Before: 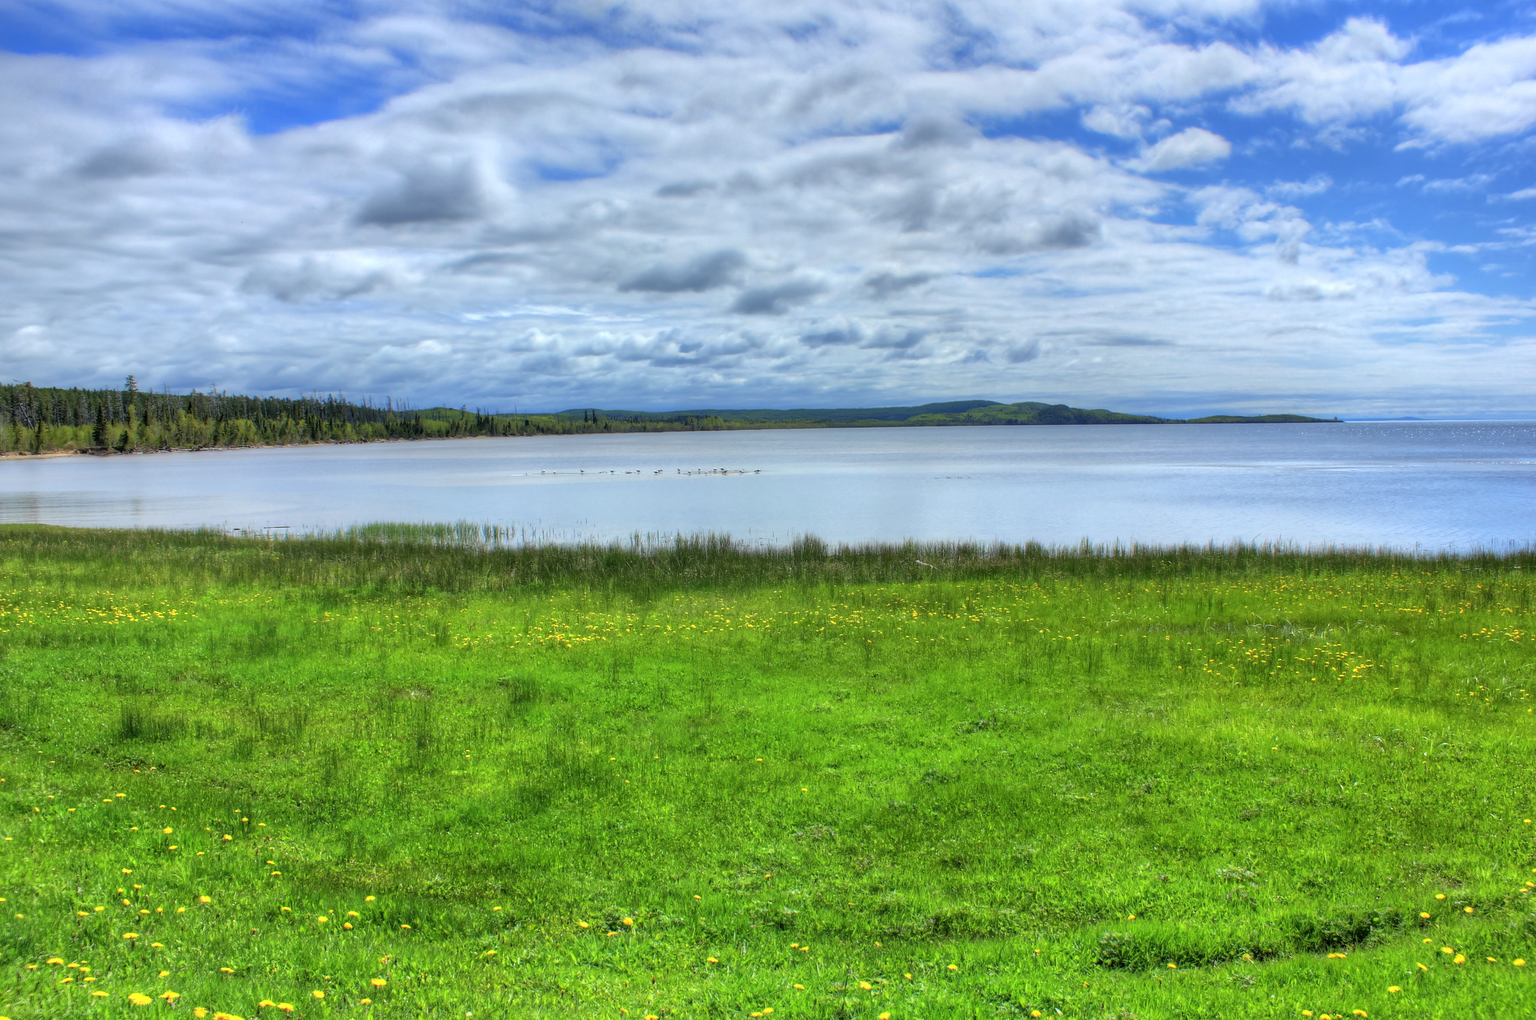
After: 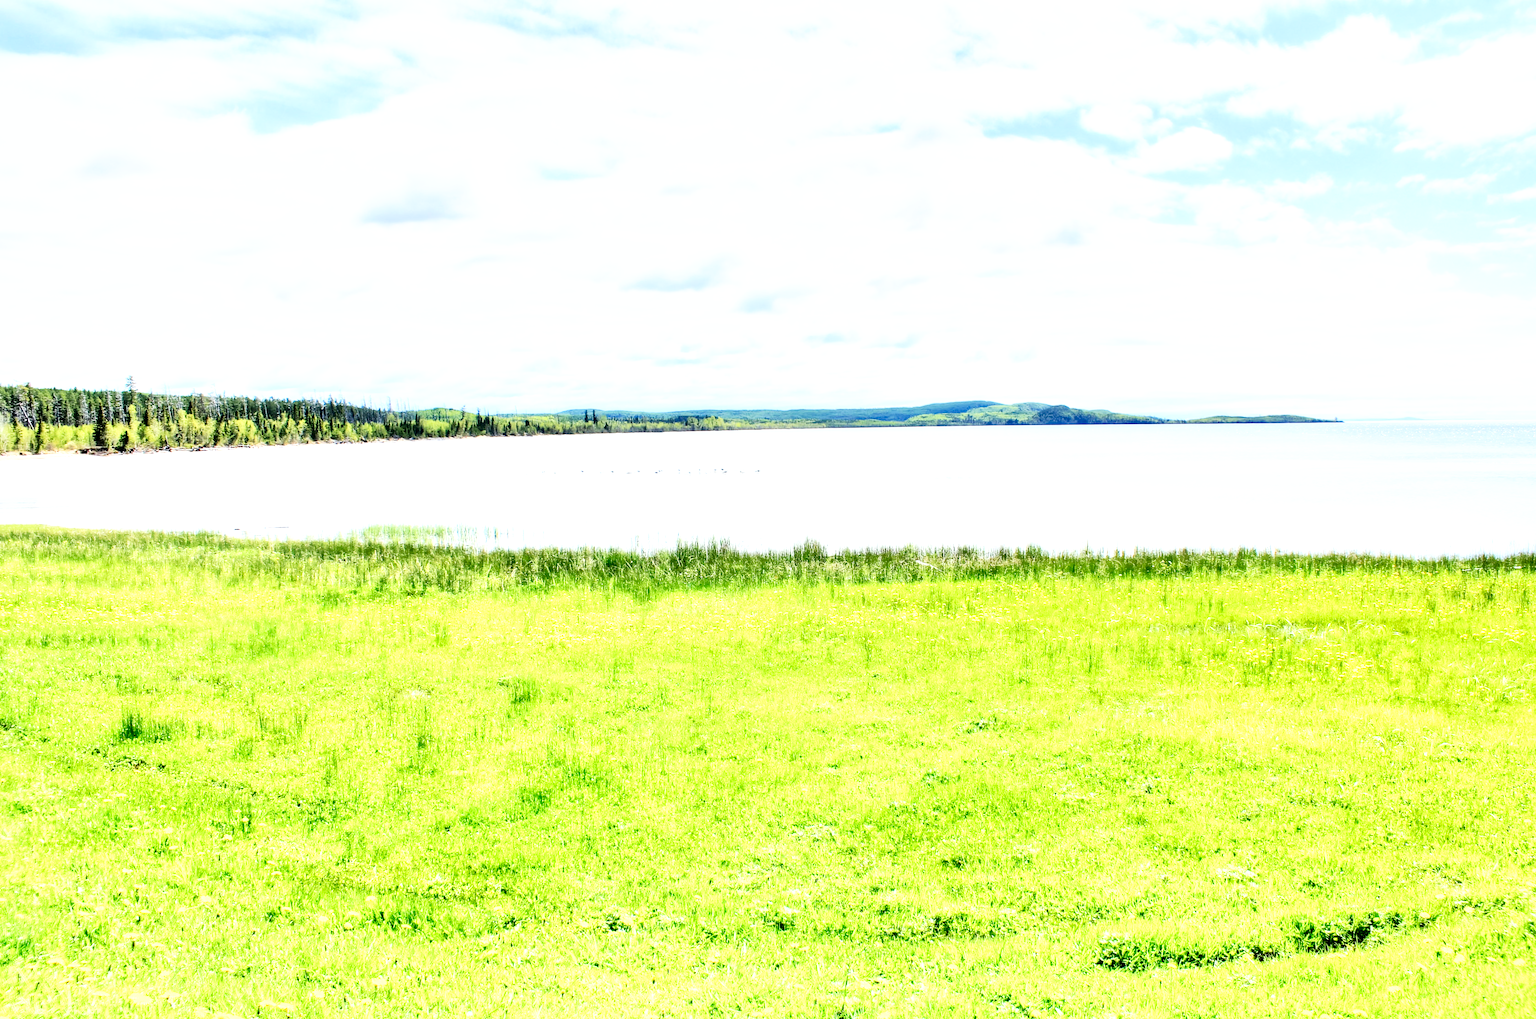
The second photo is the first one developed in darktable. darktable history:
base curve: curves: ch0 [(0, 0) (0.007, 0.004) (0.027, 0.03) (0.046, 0.07) (0.207, 0.54) (0.442, 0.872) (0.673, 0.972) (1, 1)], preserve colors none
exposure: exposure 1 EV, compensate exposure bias true, compensate highlight preservation false
local contrast: mode bilateral grid, contrast 24, coarseness 61, detail 152%, midtone range 0.2
contrast brightness saturation: contrast 0.274
